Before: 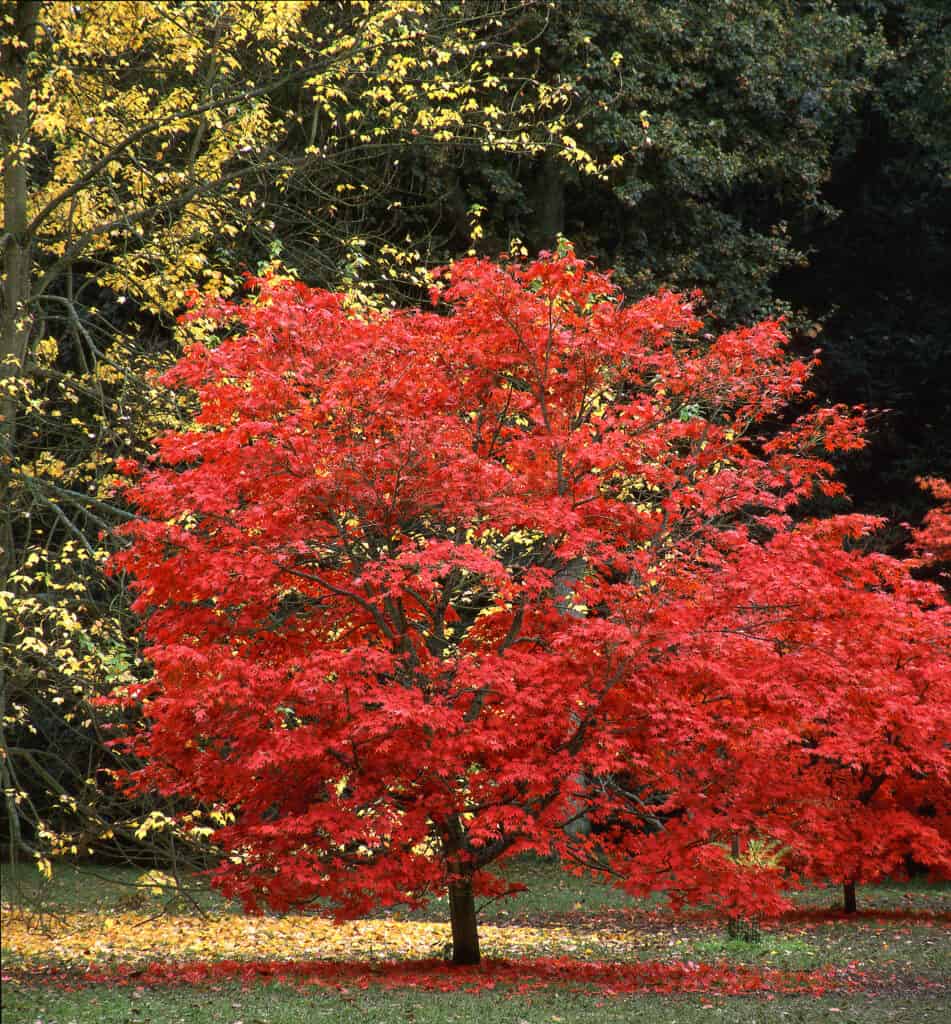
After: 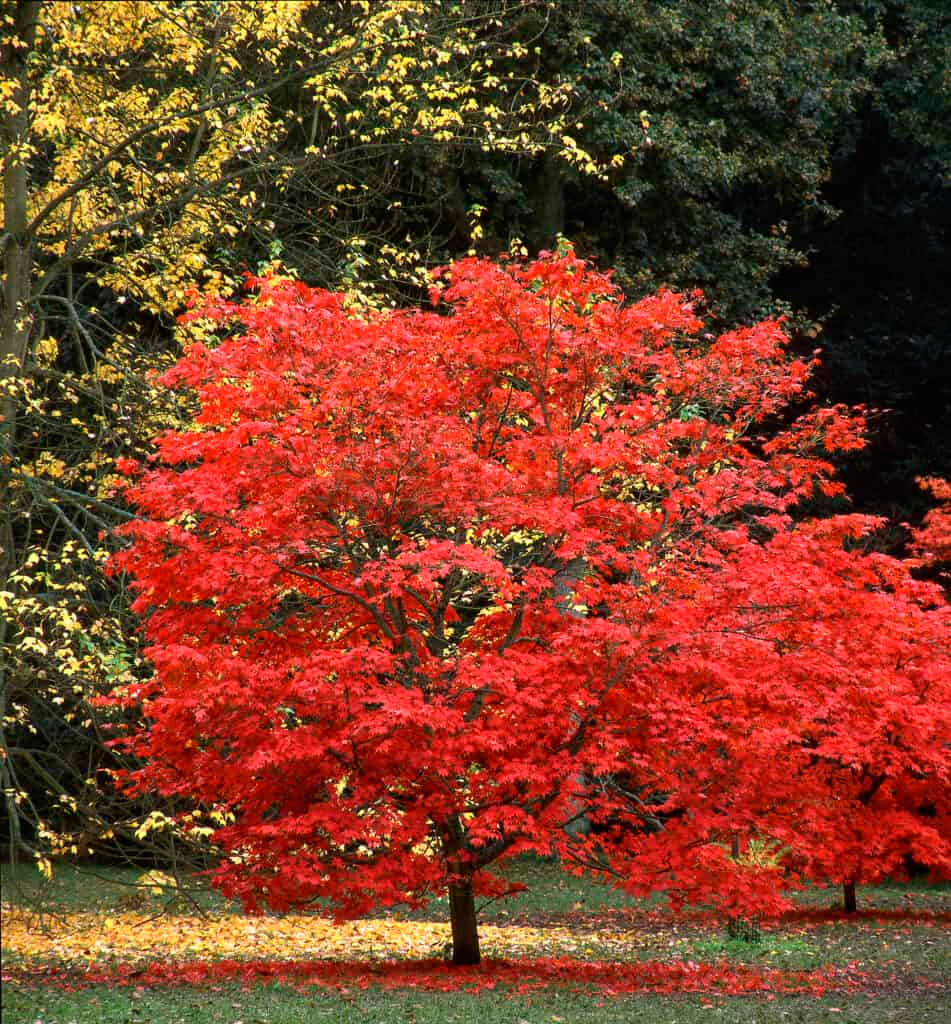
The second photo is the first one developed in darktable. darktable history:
tone equalizer: on, module defaults
color zones: curves: ch0 [(0, 0.5) (0.143, 0.5) (0.286, 0.5) (0.429, 0.5) (0.62, 0.489) (0.714, 0.445) (0.844, 0.496) (1, 0.5)]; ch1 [(0, 0.5) (0.143, 0.5) (0.286, 0.5) (0.429, 0.5) (0.571, 0.5) (0.714, 0.523) (0.857, 0.5) (1, 0.5)]
